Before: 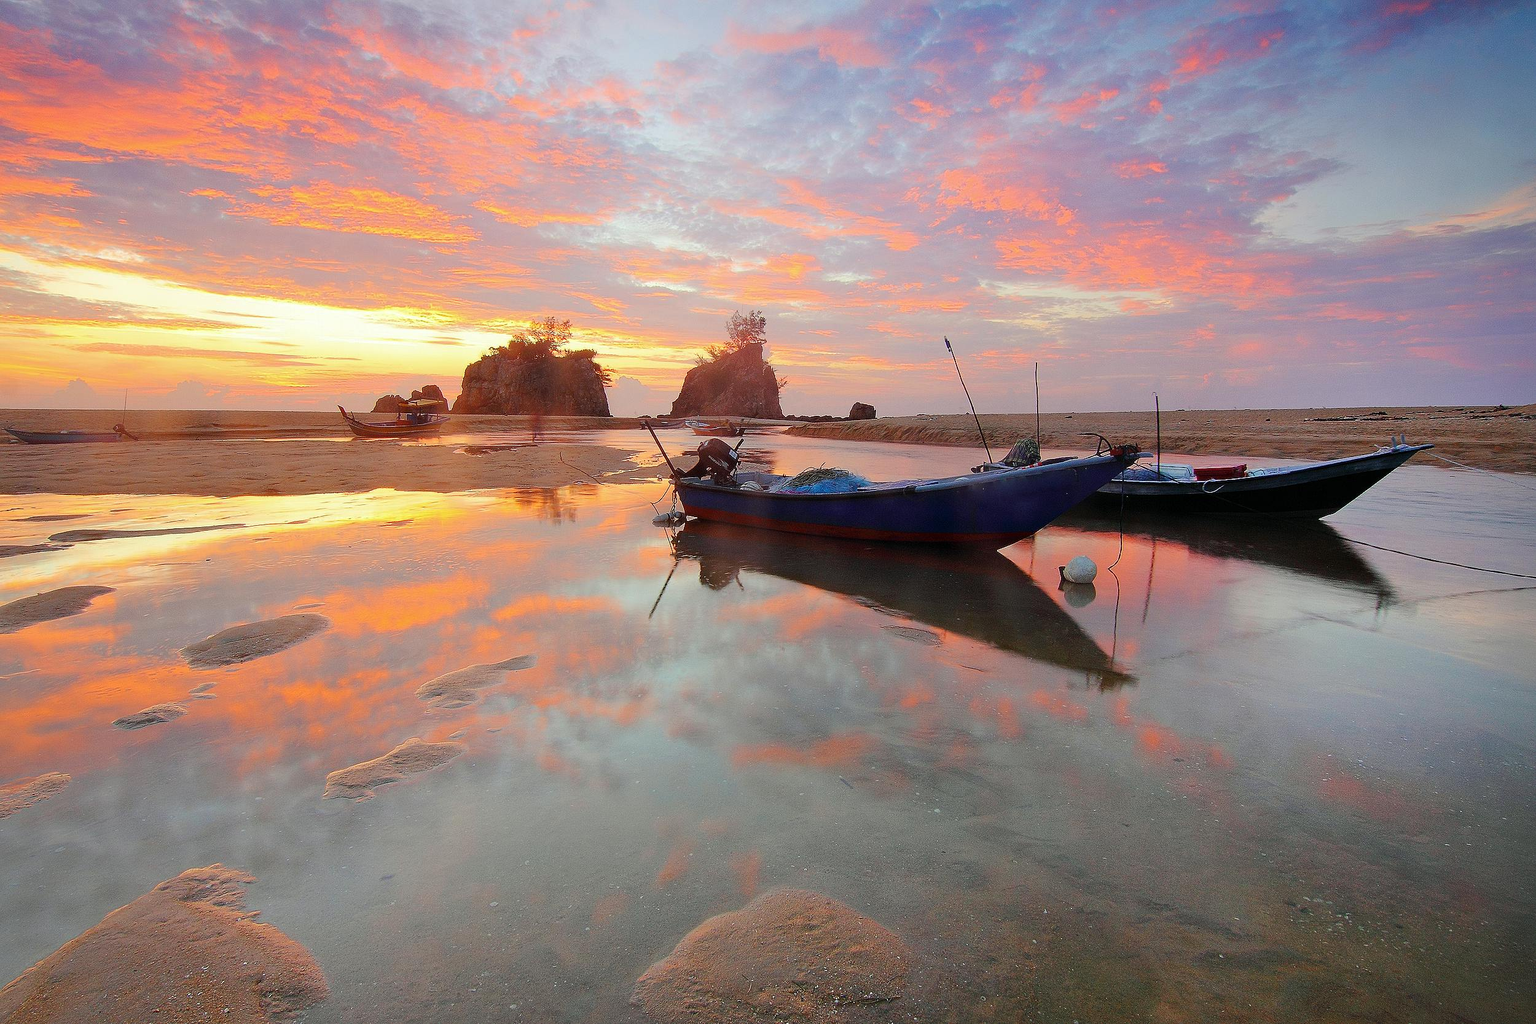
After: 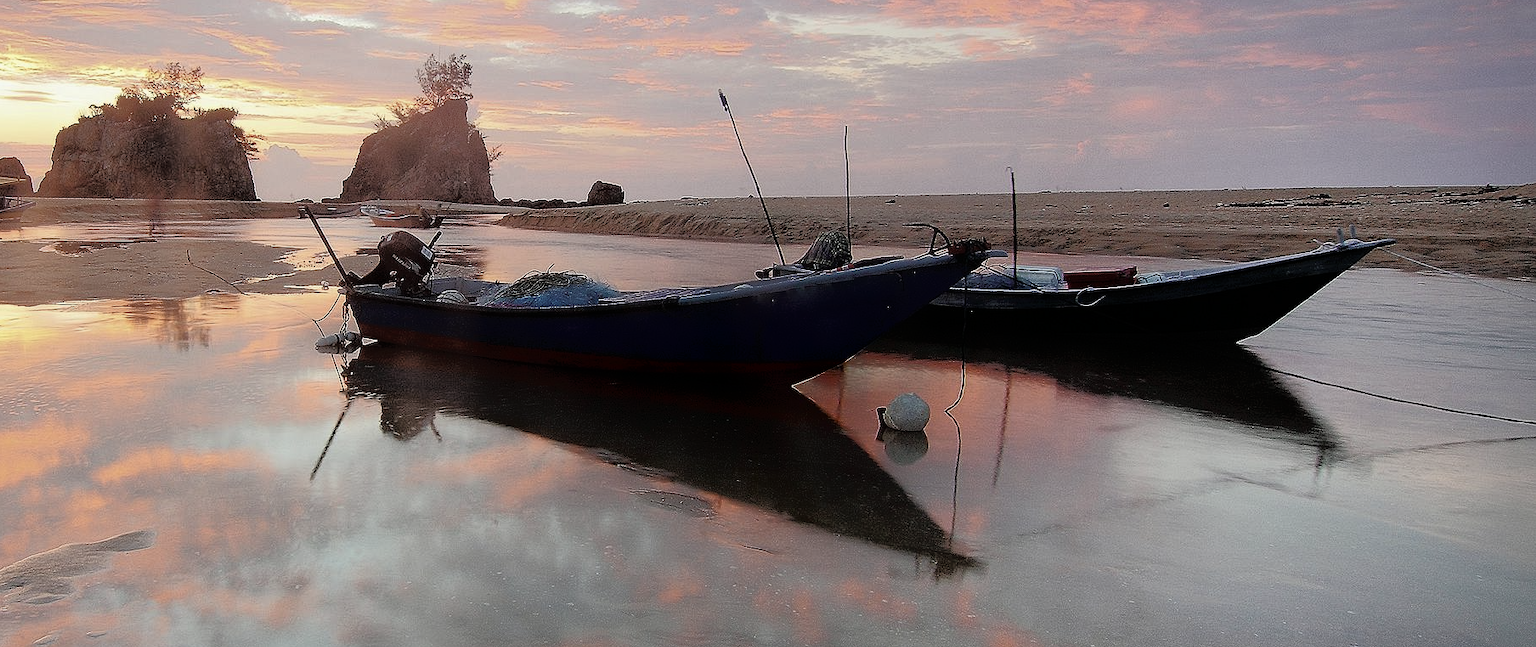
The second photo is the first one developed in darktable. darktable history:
color correction: highlights b* -0.001, saturation 0.522
crop and rotate: left 27.674%, top 26.554%, bottom 27.704%
tone equalizer: -8 EV -1.86 EV, -7 EV -1.17 EV, -6 EV -1.63 EV, edges refinement/feathering 500, mask exposure compensation -1.57 EV, preserve details no
shadows and highlights: shadows -87.52, highlights -36.83, soften with gaussian
